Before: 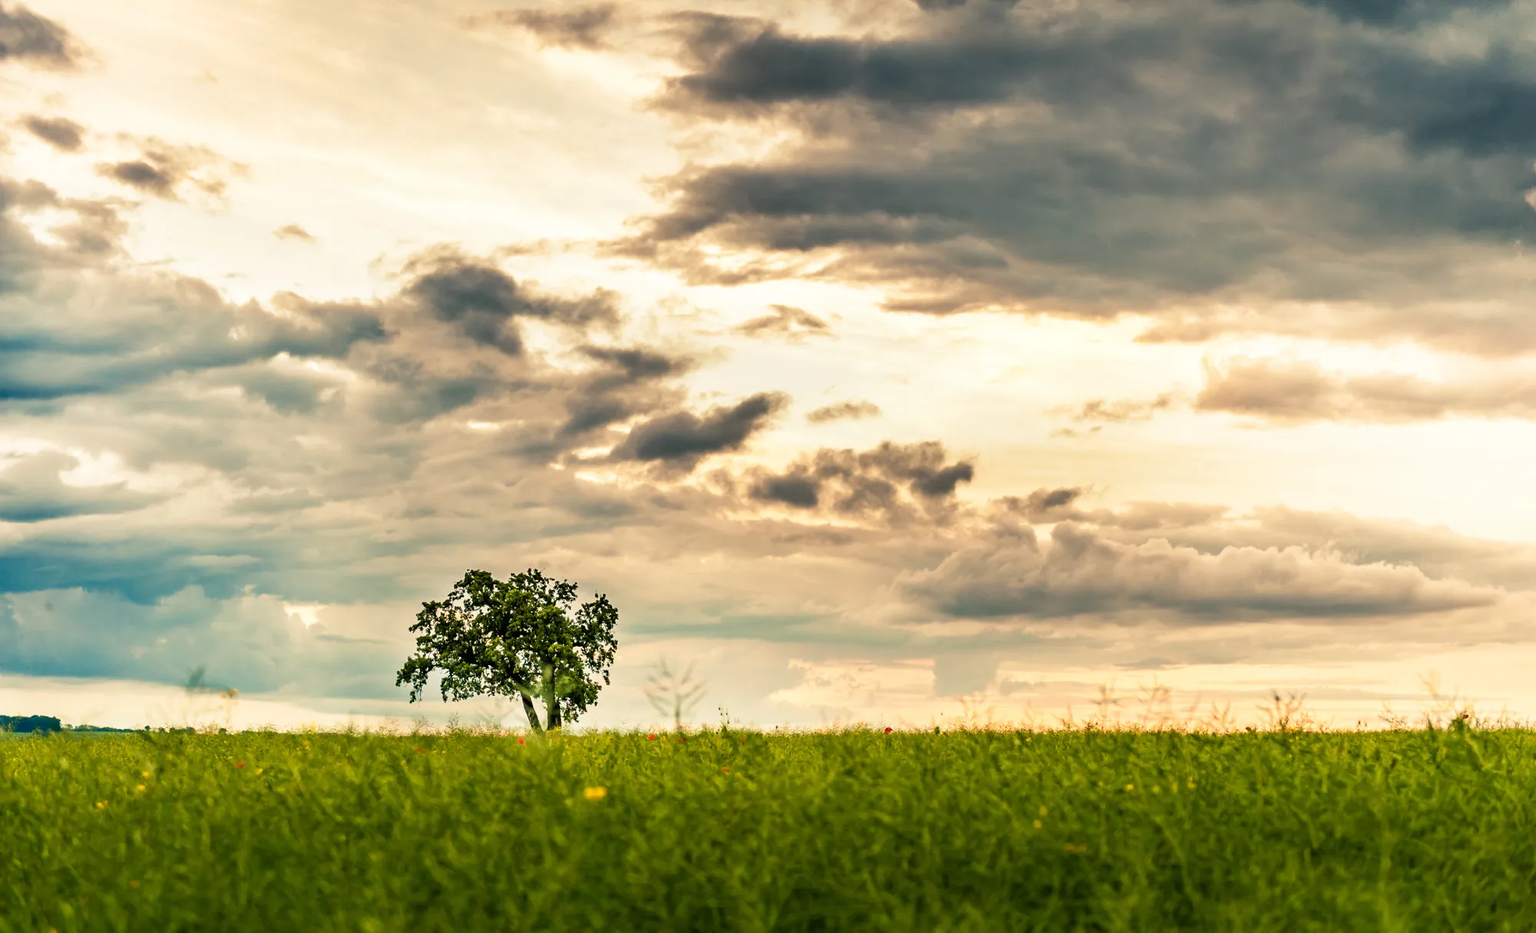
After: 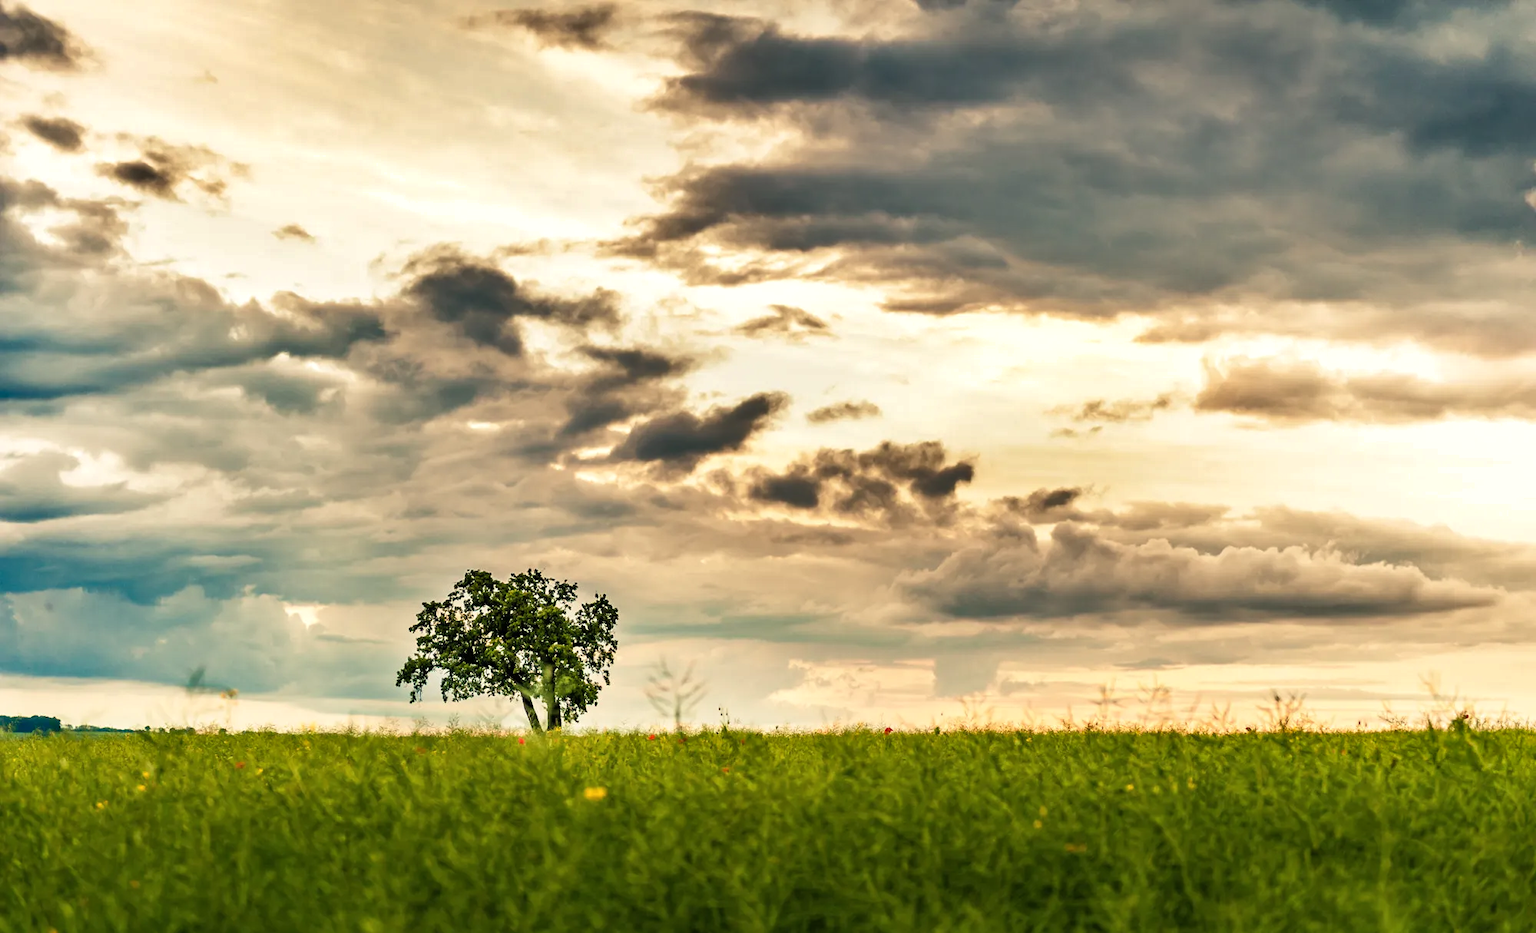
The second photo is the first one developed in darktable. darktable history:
shadows and highlights: shadows 13.1, white point adjustment 1.34, soften with gaussian
